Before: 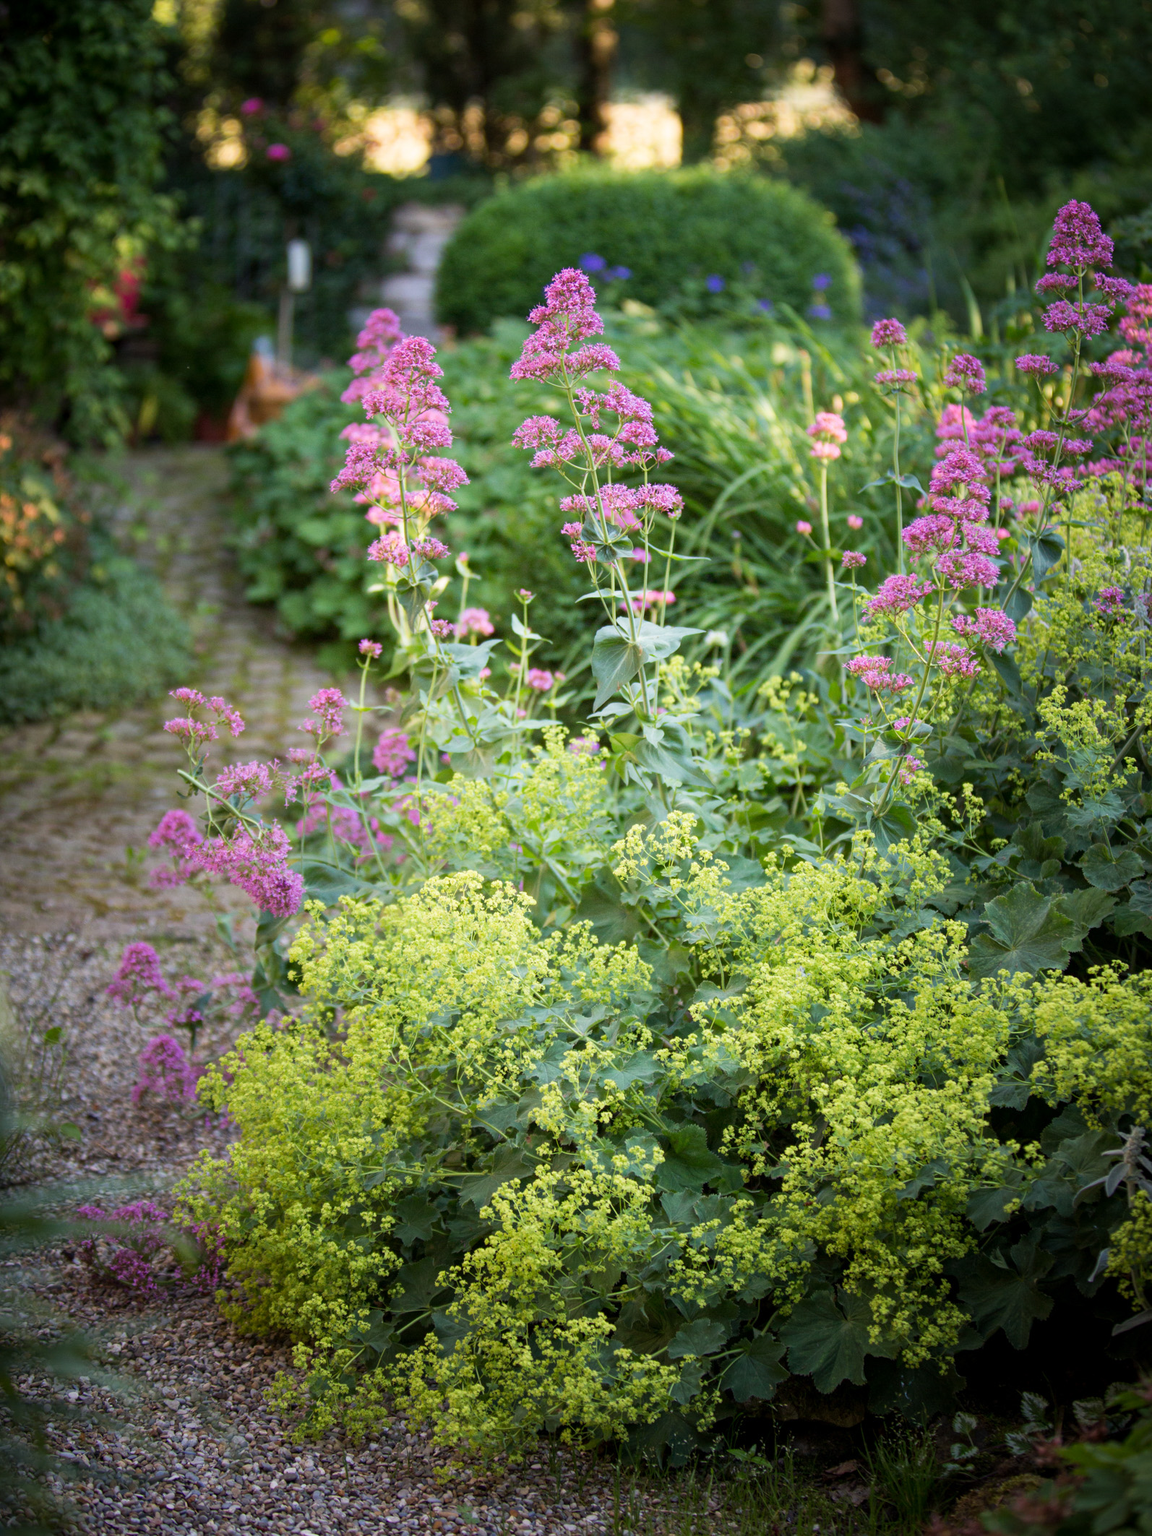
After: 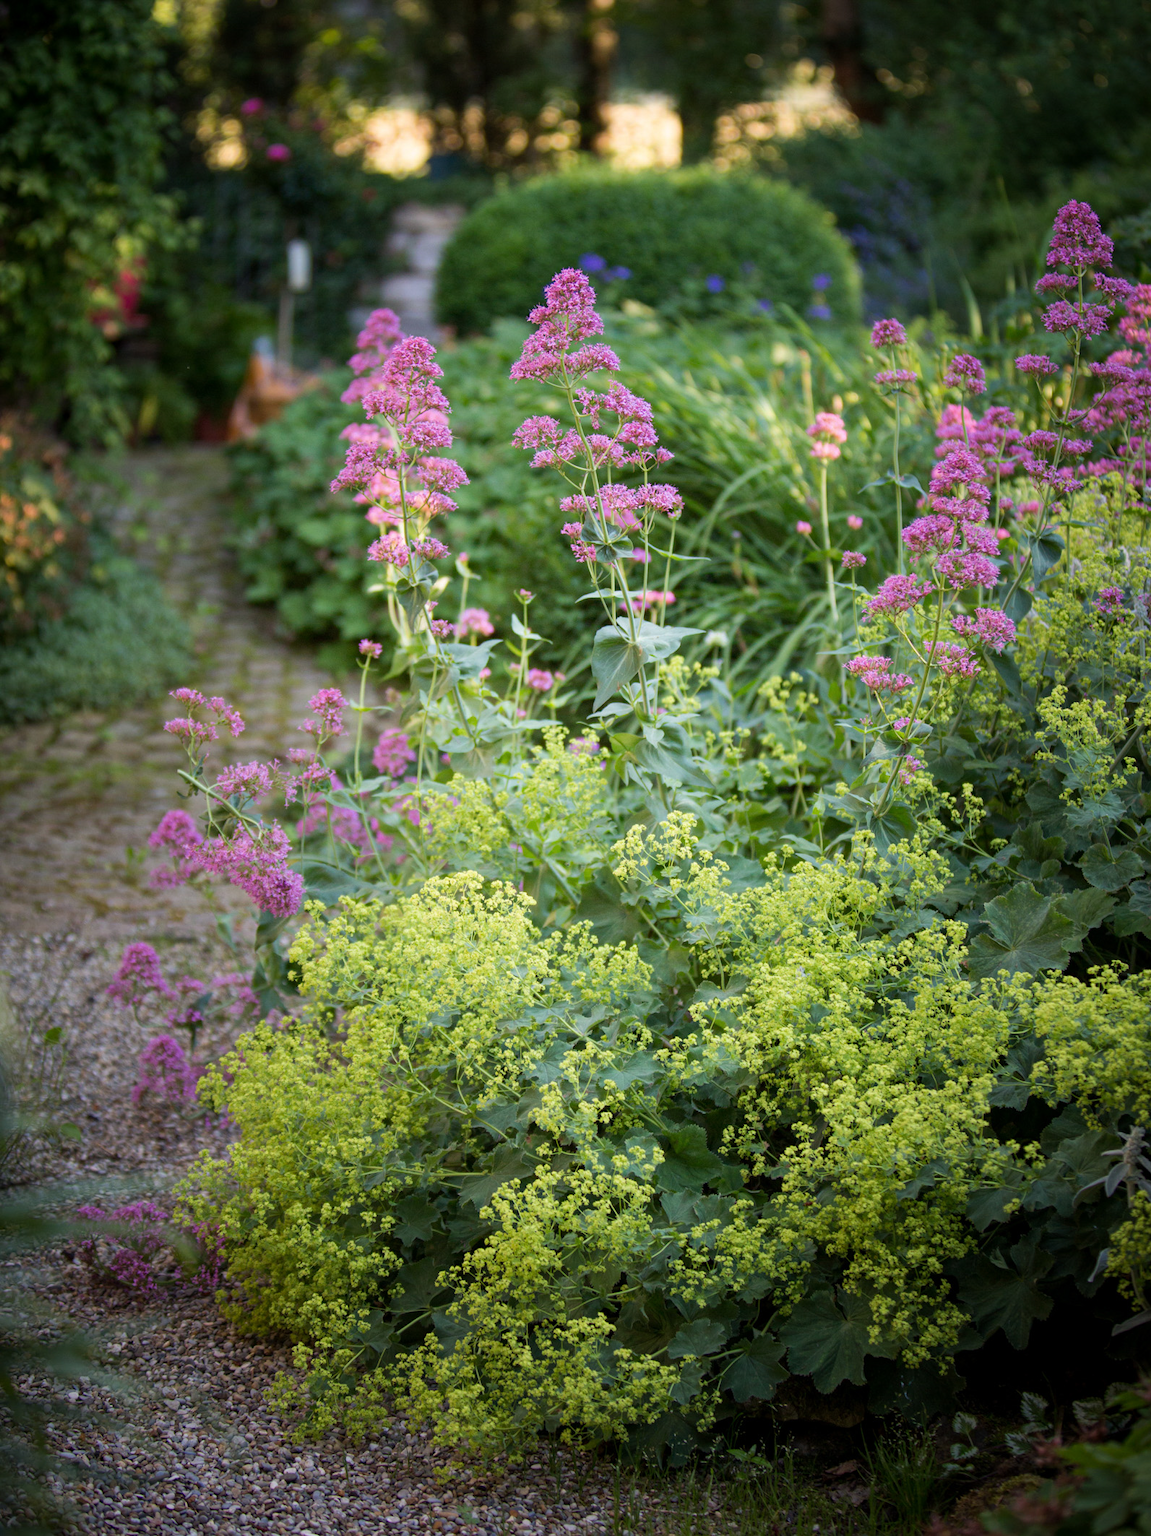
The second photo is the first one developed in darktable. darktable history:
base curve: curves: ch0 [(0, 0) (0.74, 0.67) (1, 1)], preserve colors none
